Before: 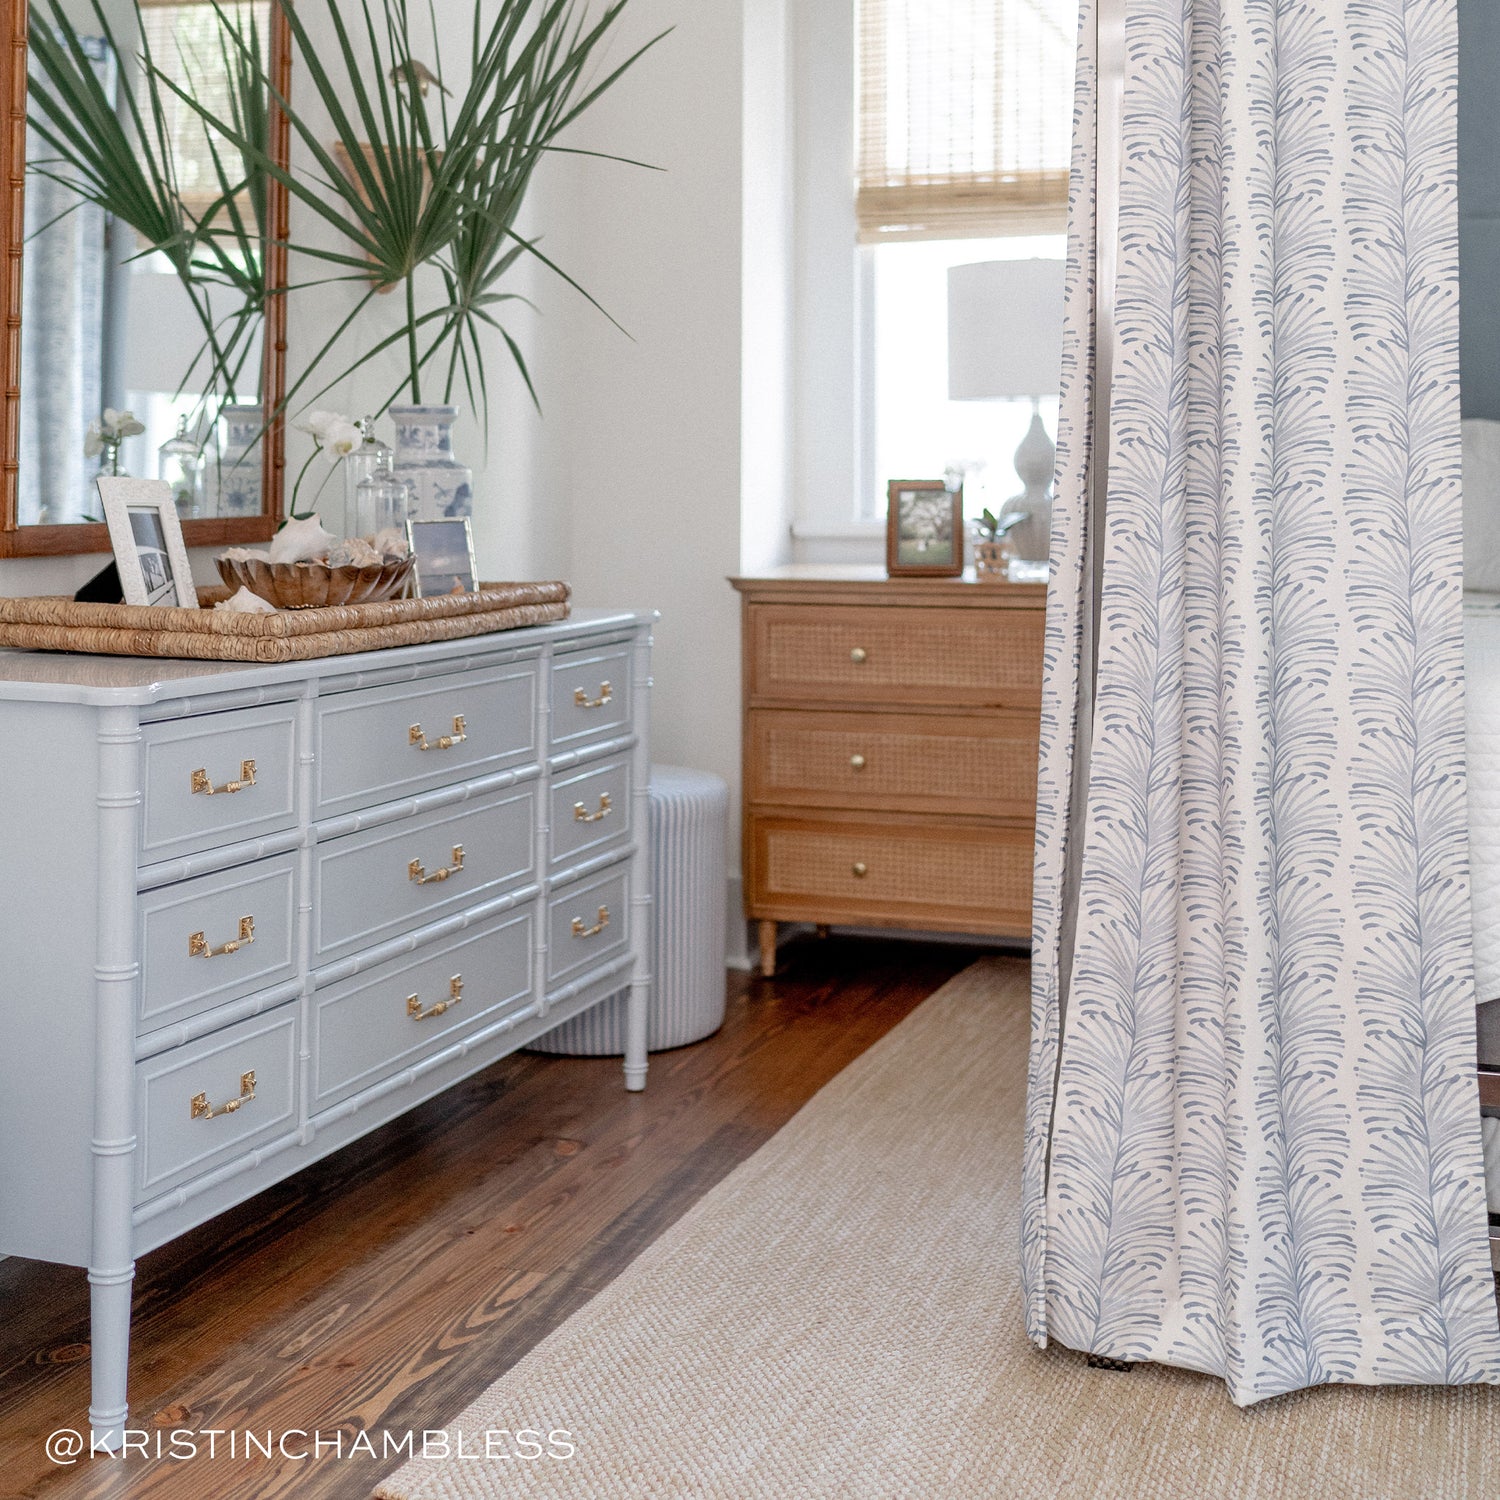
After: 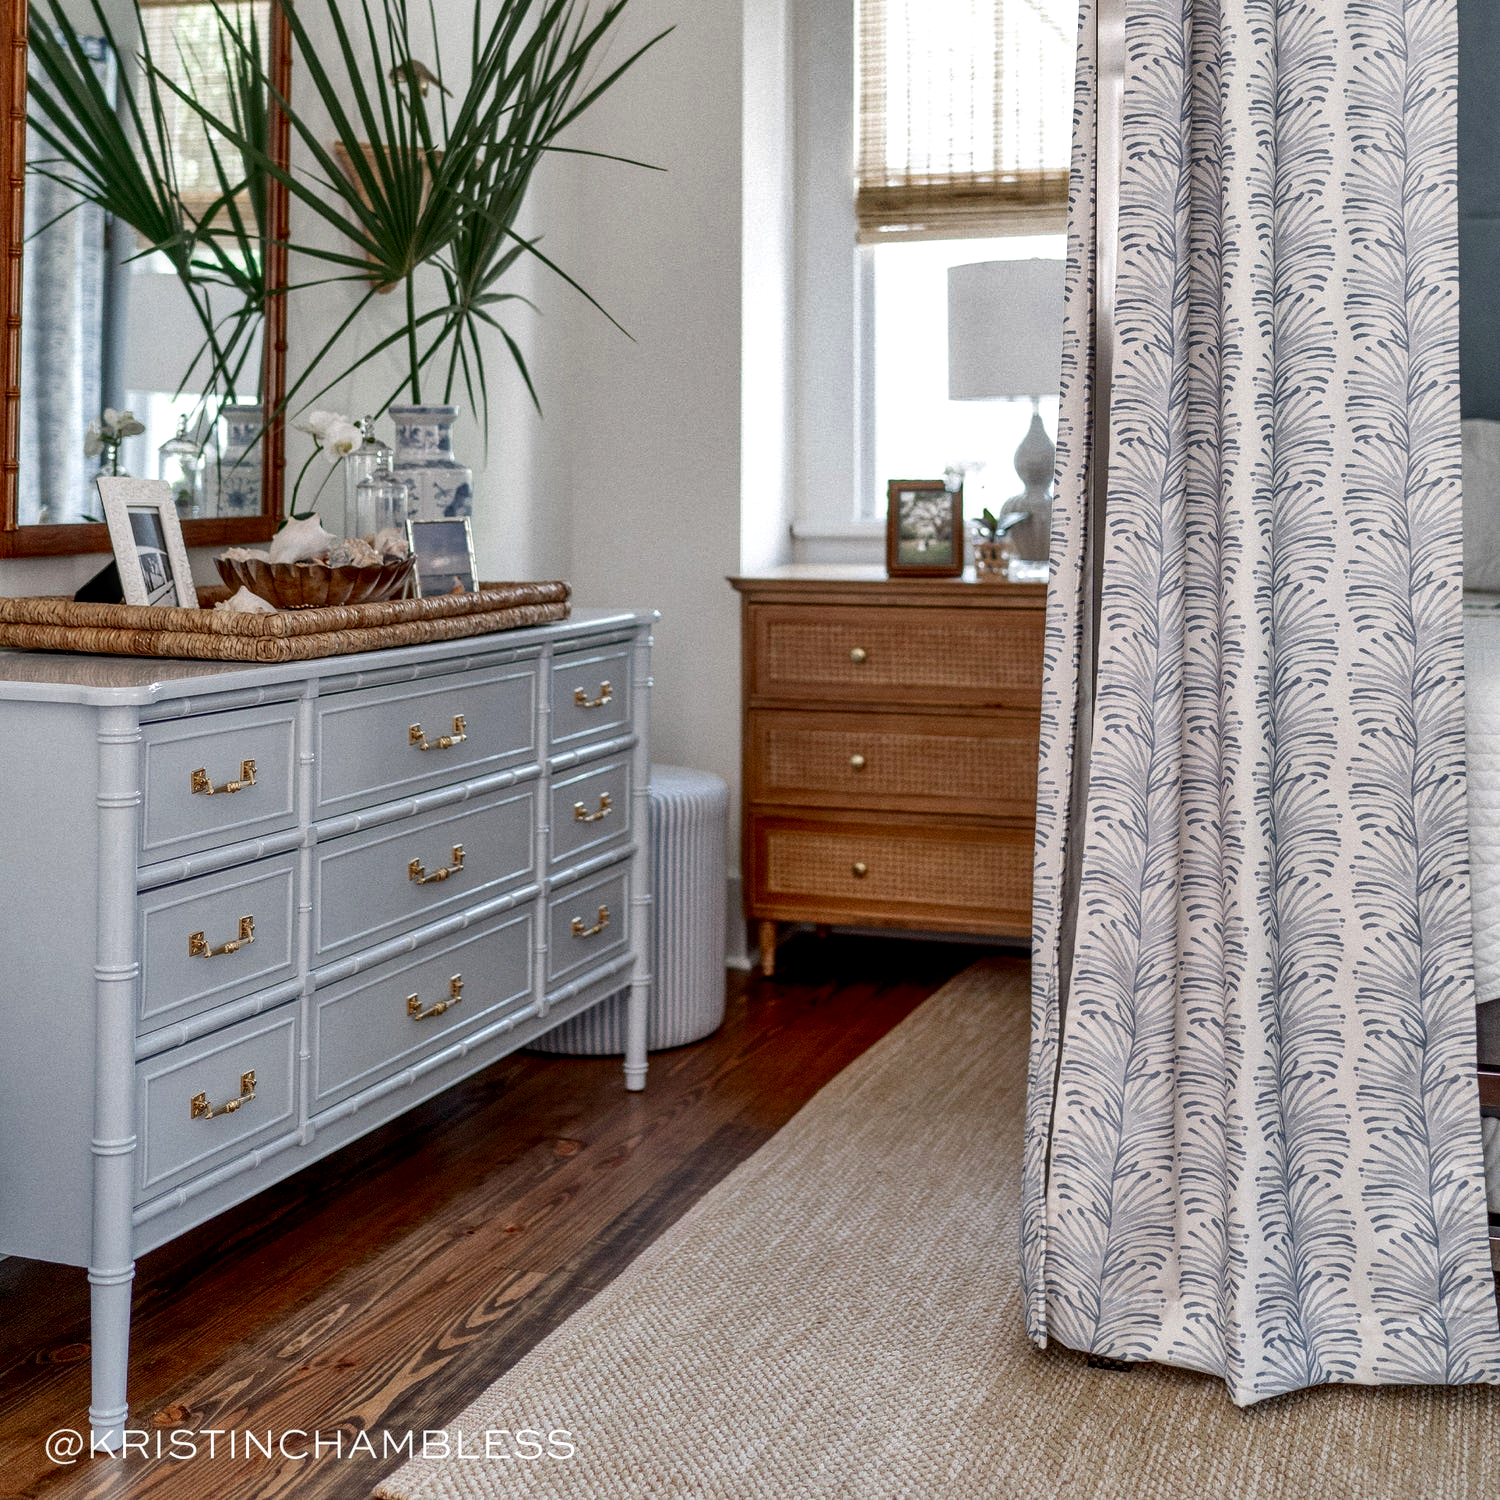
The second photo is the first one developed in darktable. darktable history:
local contrast: on, module defaults
shadows and highlights: white point adjustment 0.816, soften with gaussian
contrast brightness saturation: contrast 0.126, brightness -0.238, saturation 0.143
